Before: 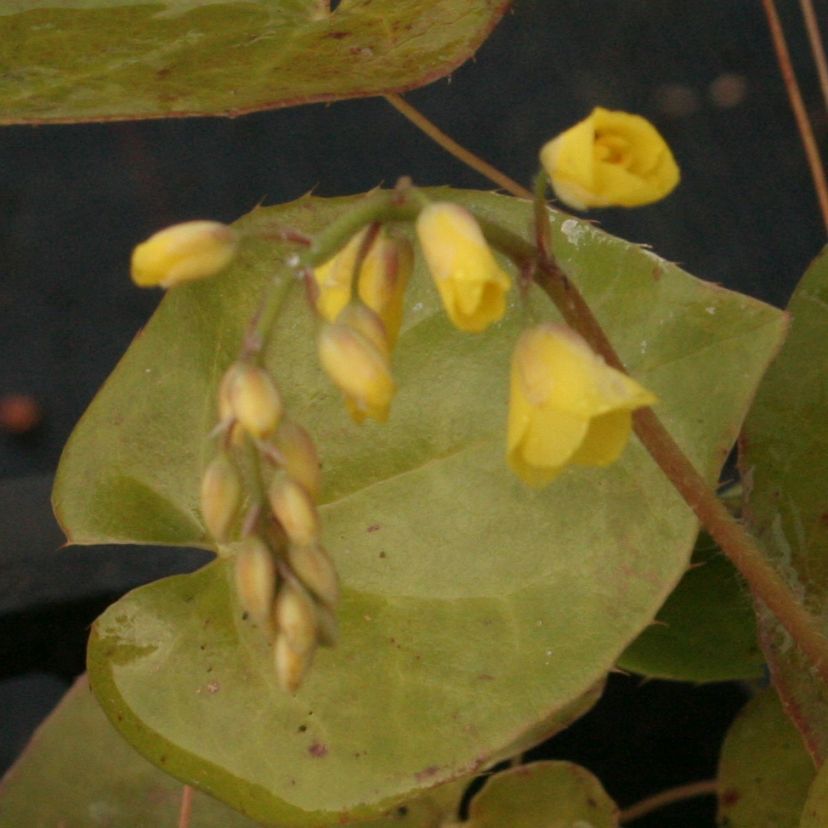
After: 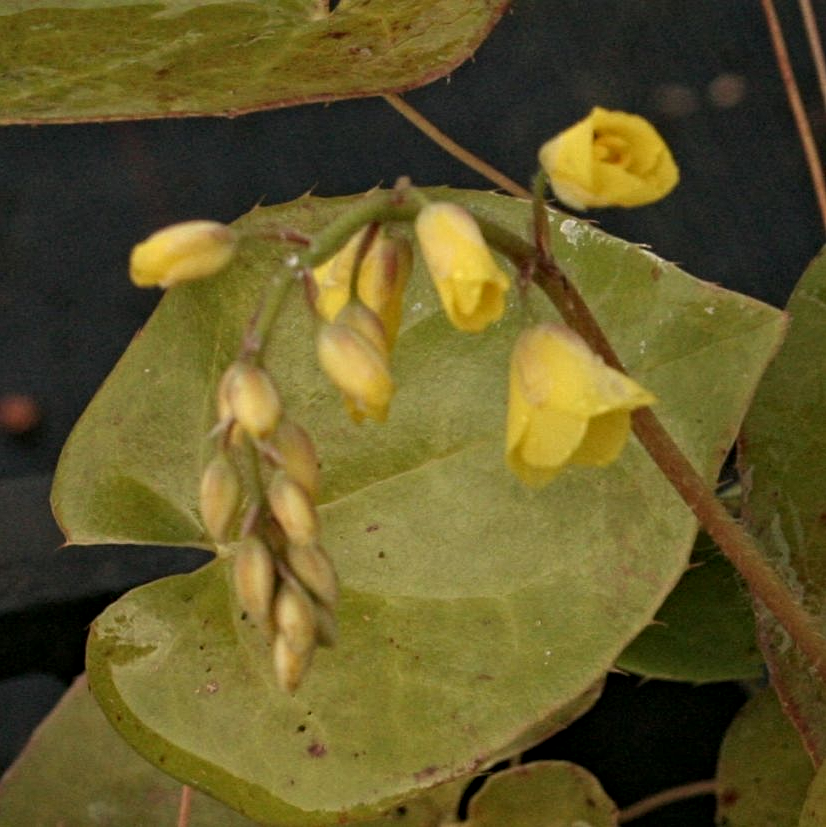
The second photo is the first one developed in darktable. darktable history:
contrast equalizer: octaves 7, y [[0.506, 0.531, 0.562, 0.606, 0.638, 0.669], [0.5 ×6], [0.5 ×6], [0 ×6], [0 ×6]]
crop and rotate: left 0.126%
tone equalizer: on, module defaults
